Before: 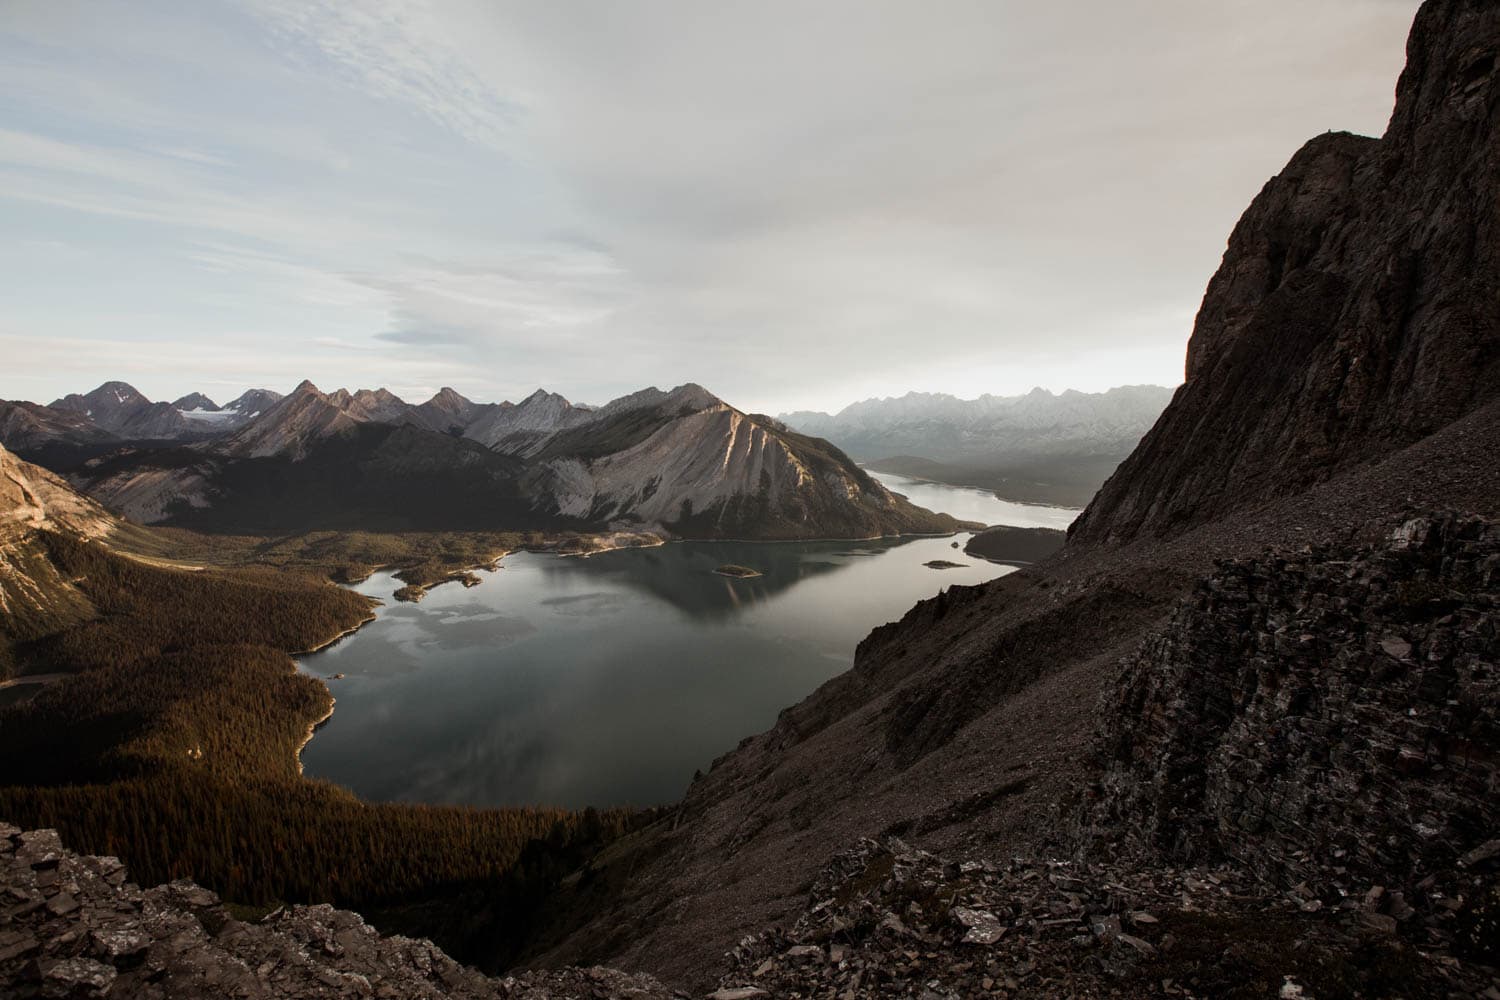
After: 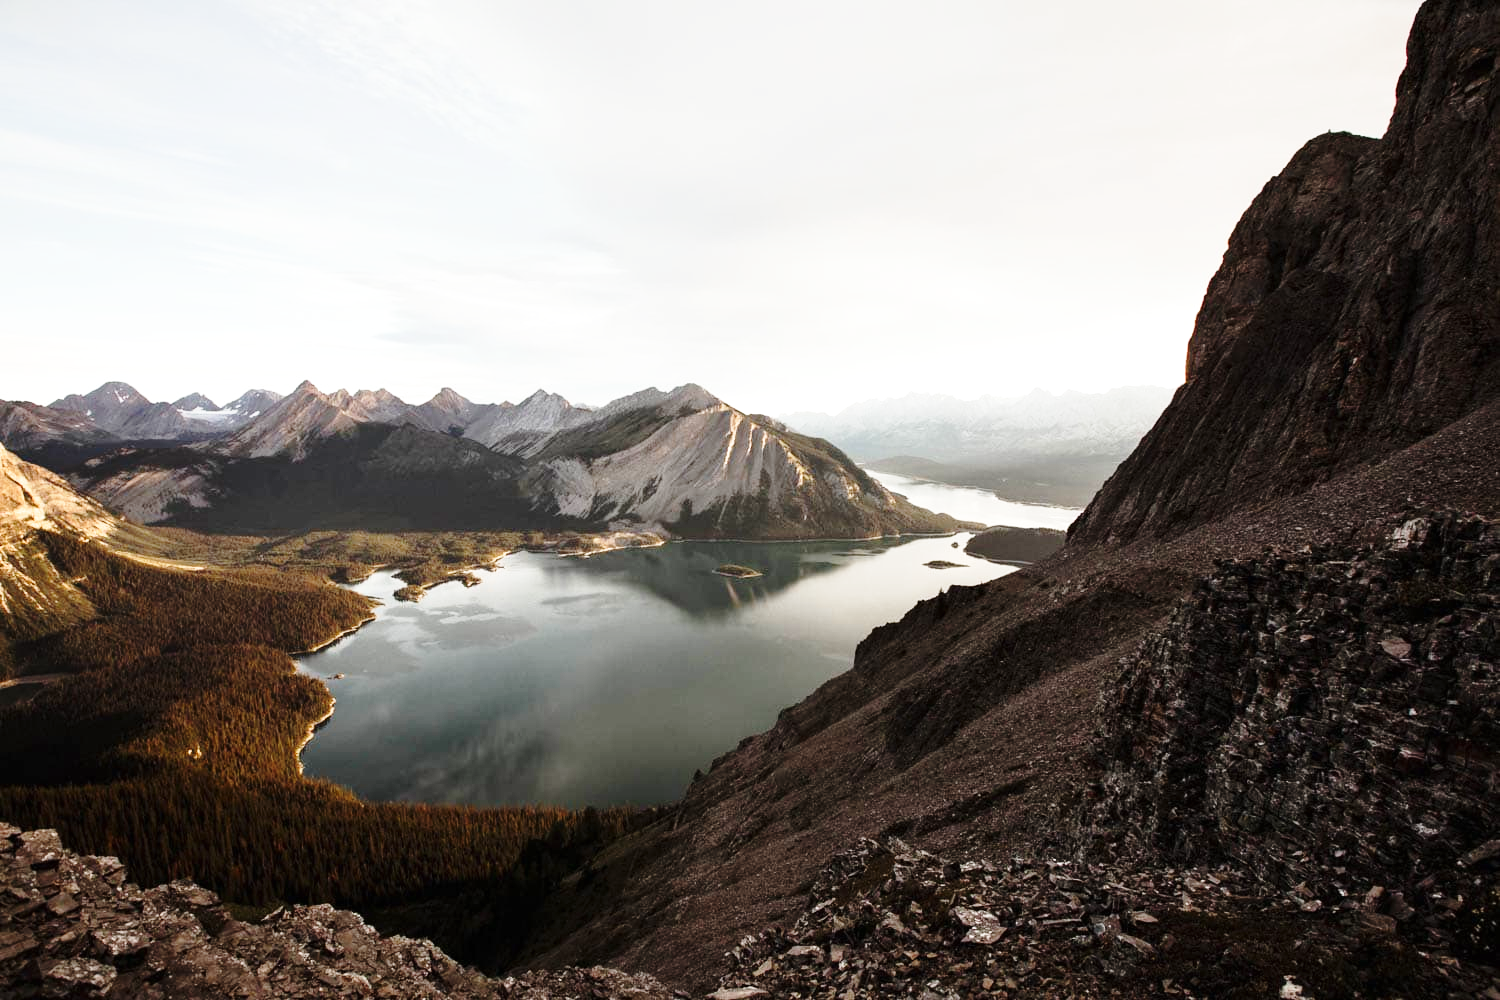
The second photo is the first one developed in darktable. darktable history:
base curve: curves: ch0 [(0, 0) (0.028, 0.03) (0.121, 0.232) (0.46, 0.748) (0.859, 0.968) (1, 1)], preserve colors none
exposure: black level correction 0, exposure 0.499 EV, compensate highlight preservation false
